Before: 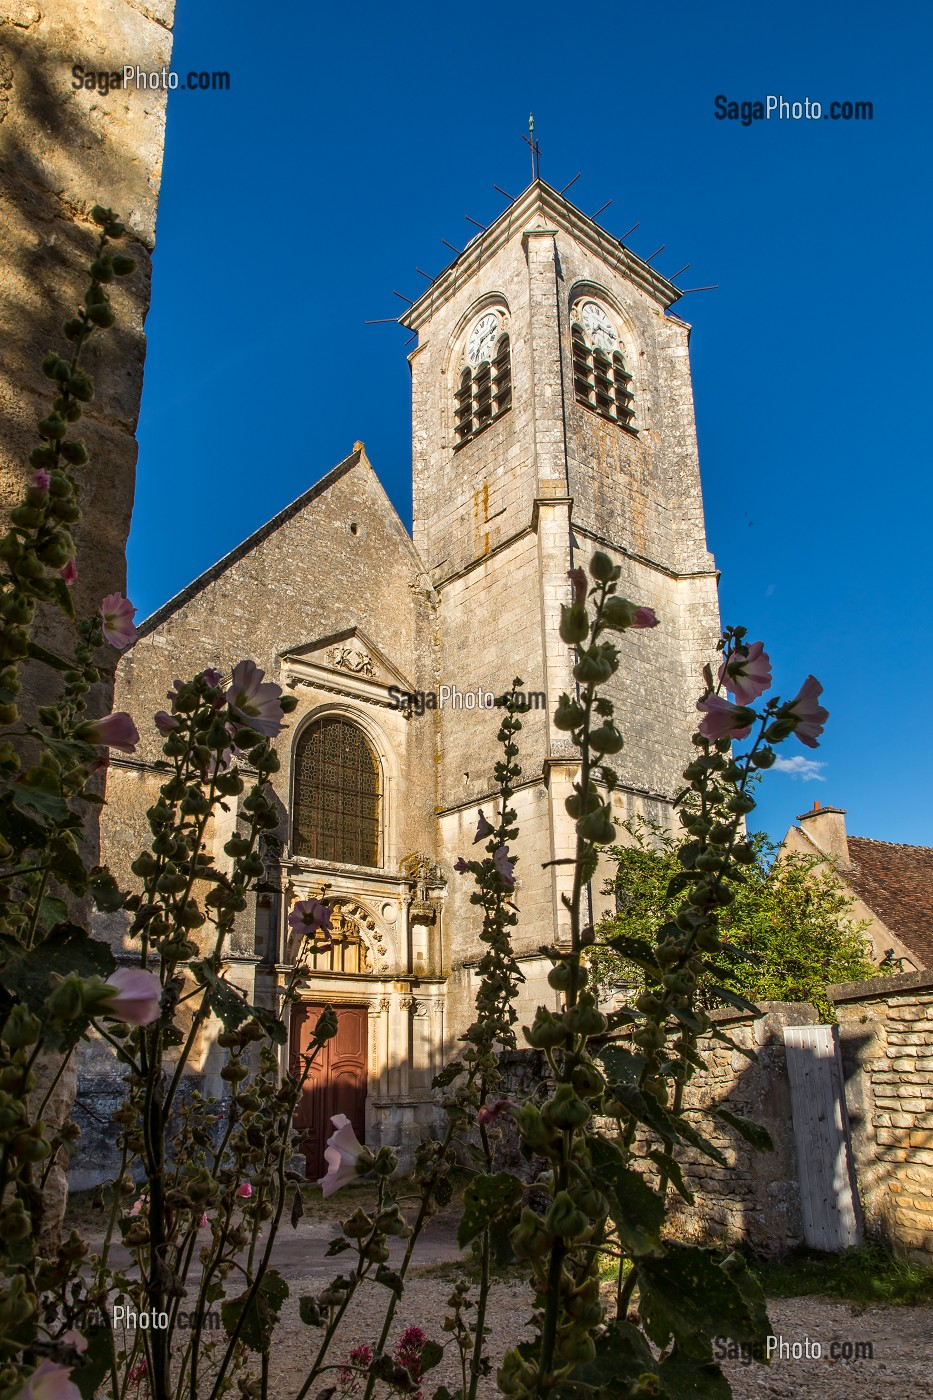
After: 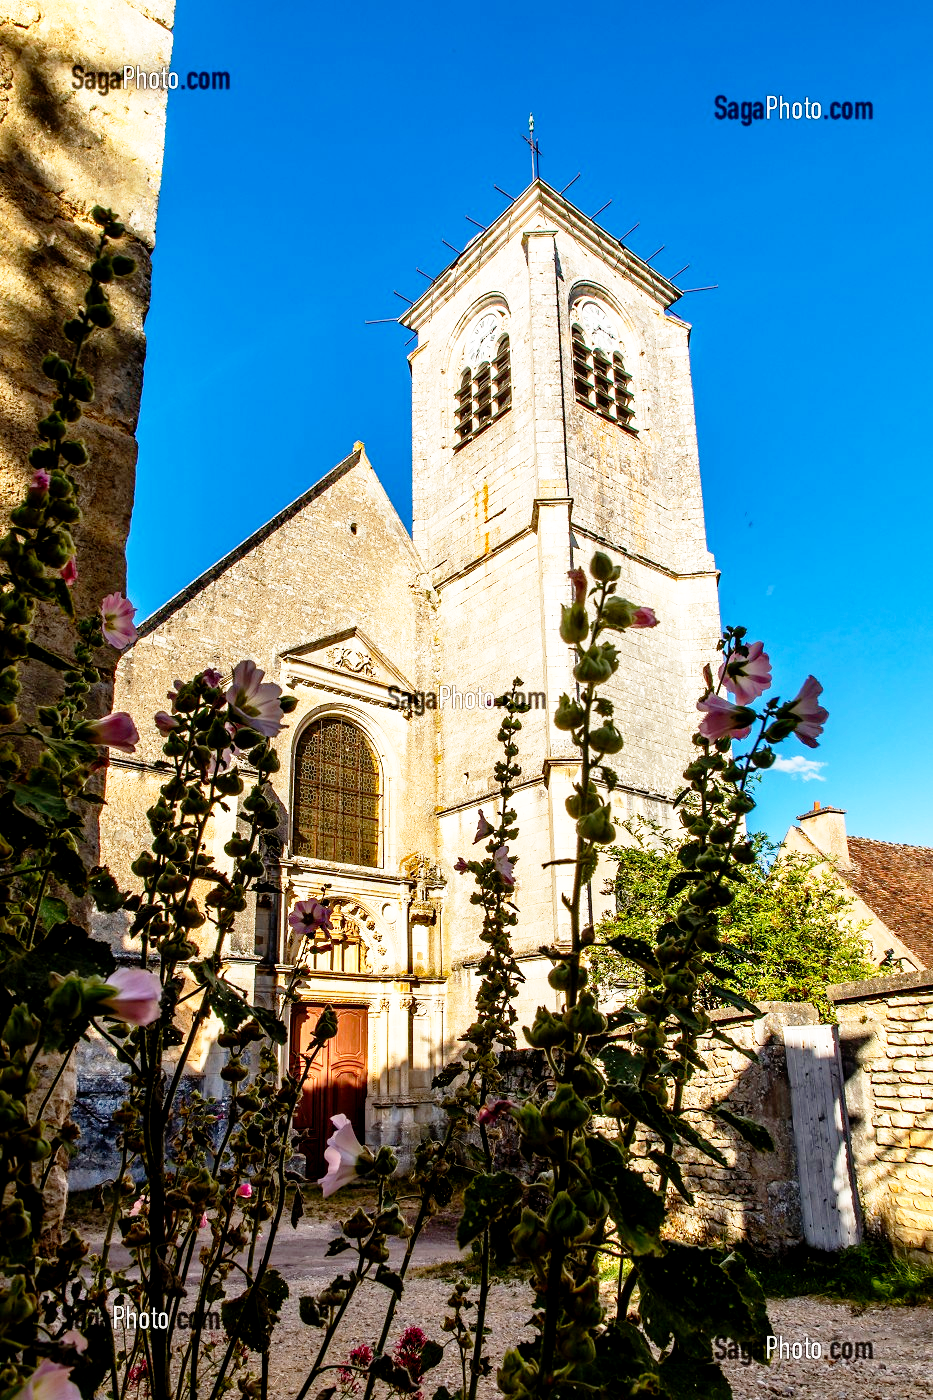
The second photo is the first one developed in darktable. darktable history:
base curve: curves: ch0 [(0, 0) (0.012, 0.01) (0.073, 0.168) (0.31, 0.711) (0.645, 0.957) (1, 1)], preserve colors none
exposure: black level correction 0.007, exposure 0.092 EV, compensate highlight preservation false
